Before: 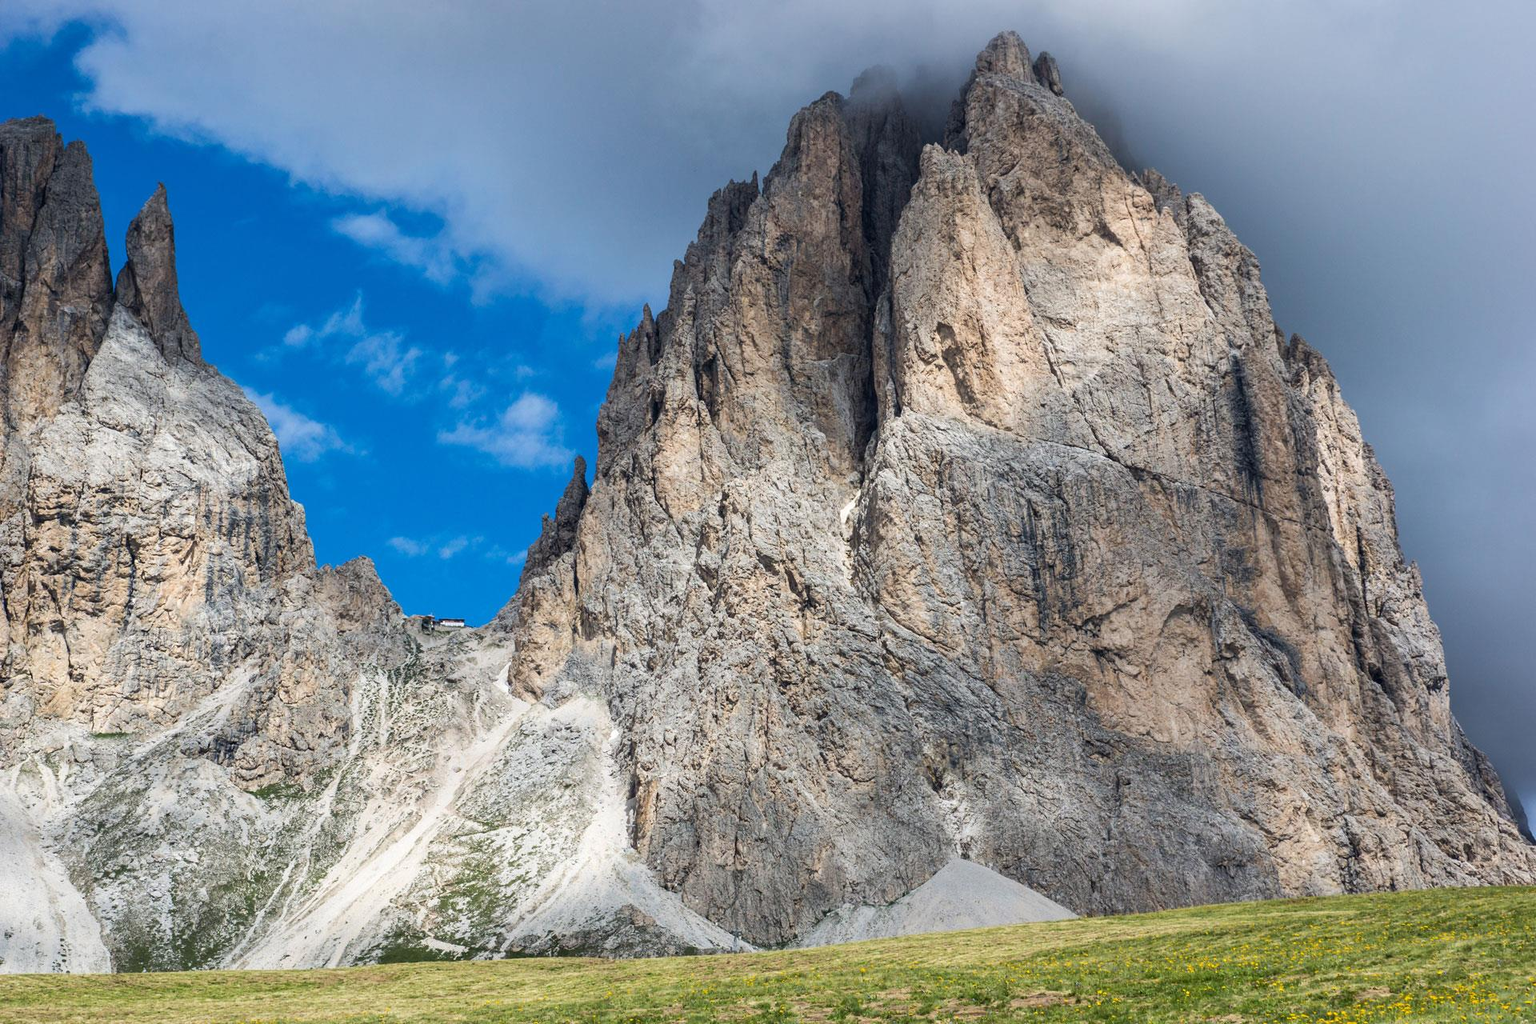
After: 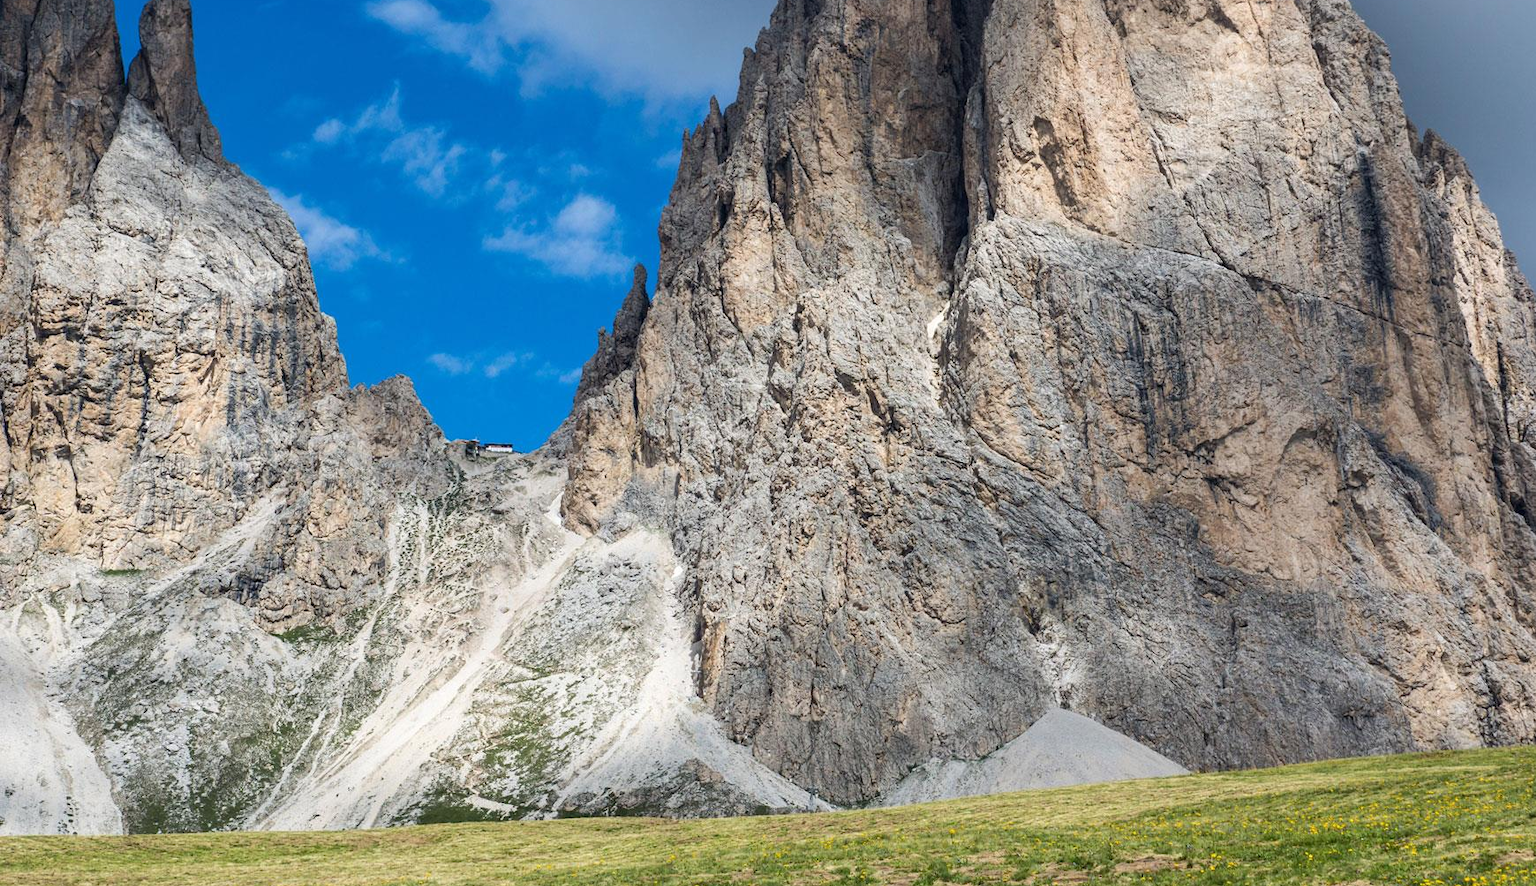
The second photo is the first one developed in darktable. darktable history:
crop: top 21.226%, right 9.37%, bottom 0.315%
